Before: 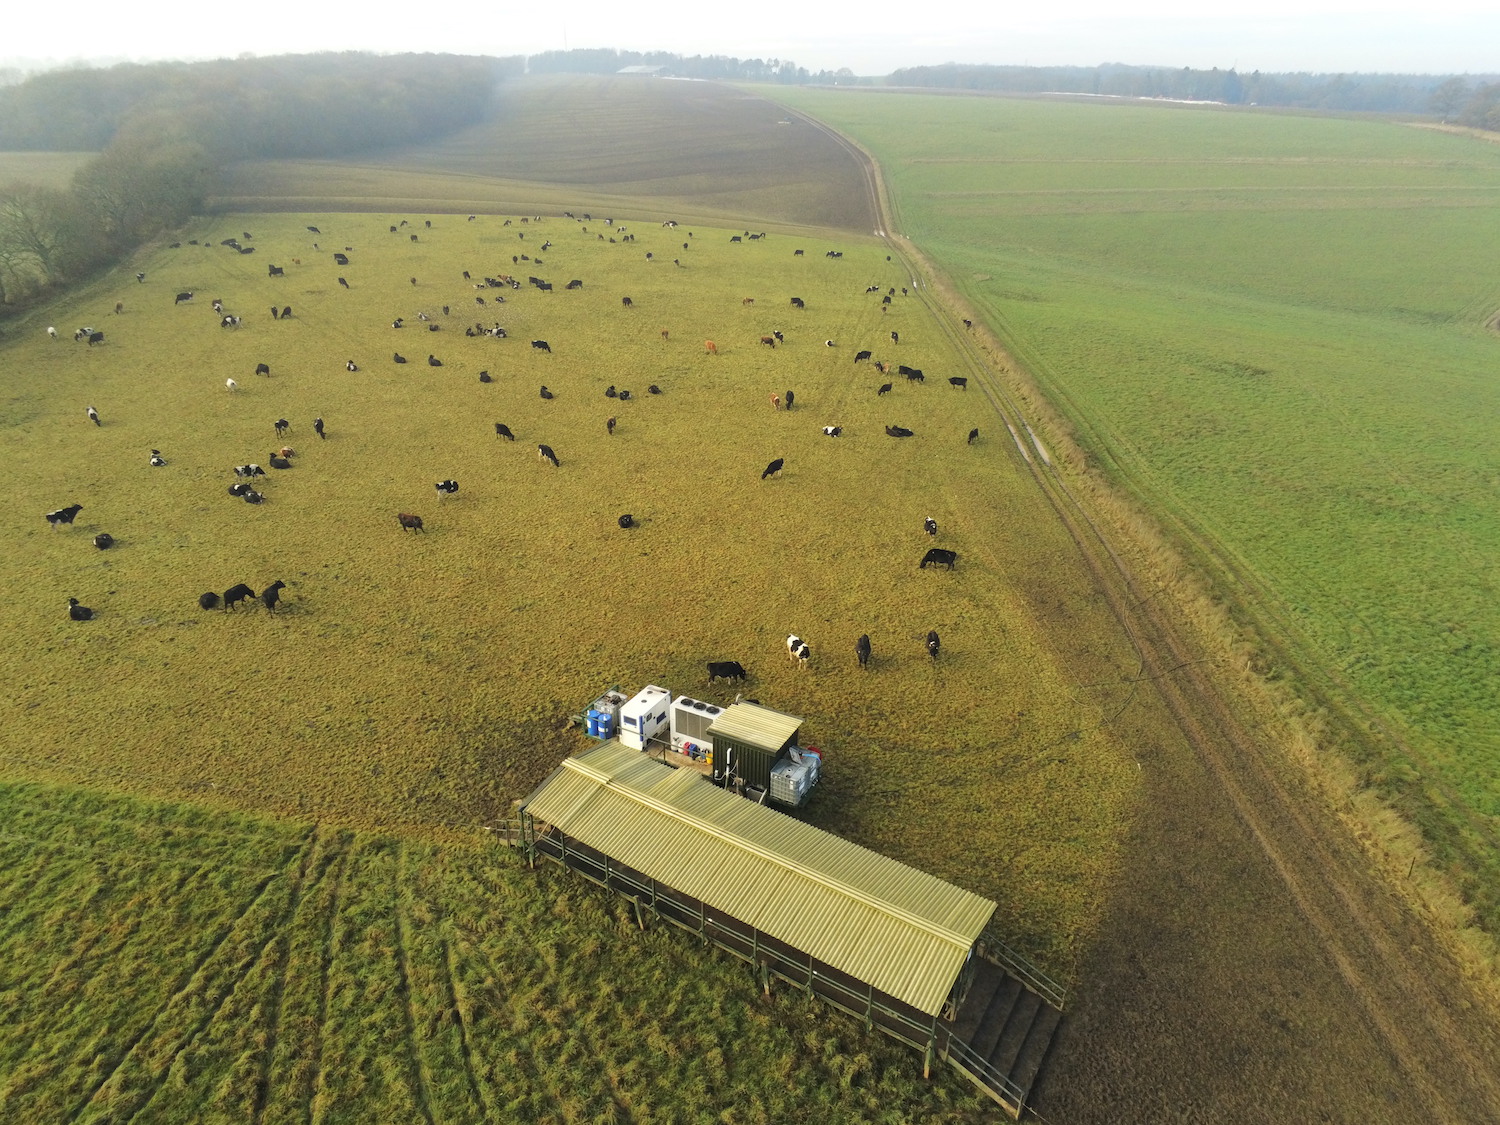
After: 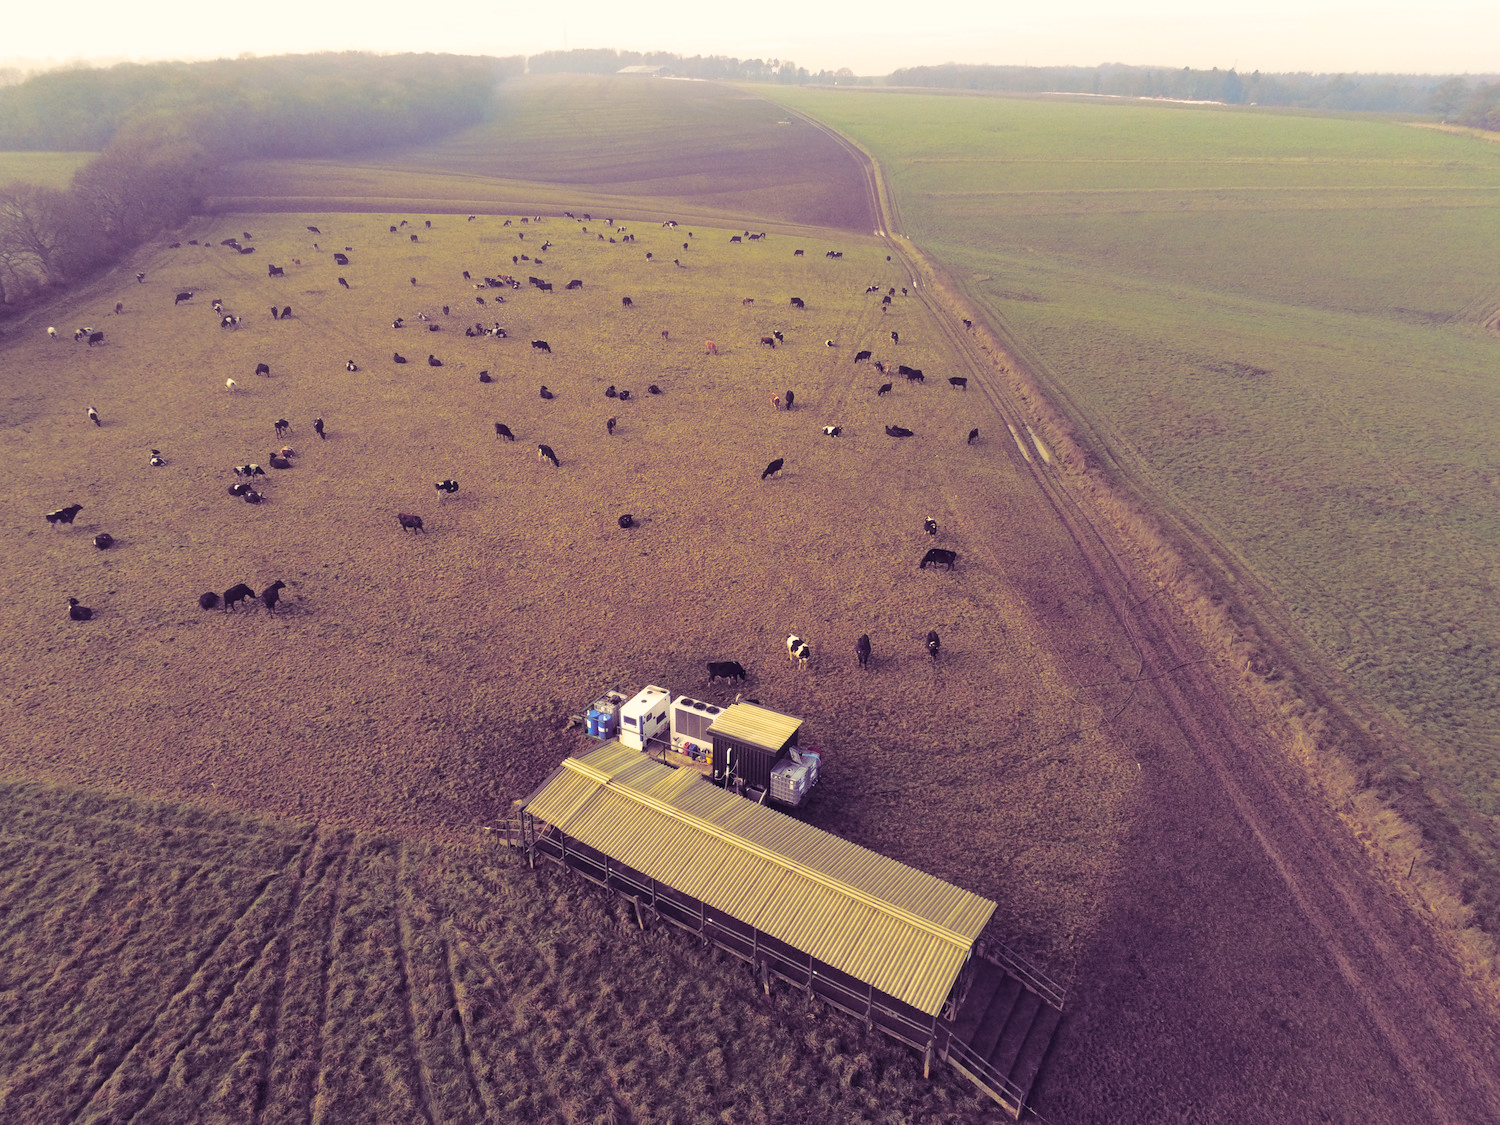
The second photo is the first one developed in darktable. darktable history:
tone equalizer: on, module defaults
split-toning: shadows › hue 277.2°, shadows › saturation 0.74
color correction: highlights a* 10.32, highlights b* 14.66, shadows a* -9.59, shadows b* -15.02
white balance: emerald 1
